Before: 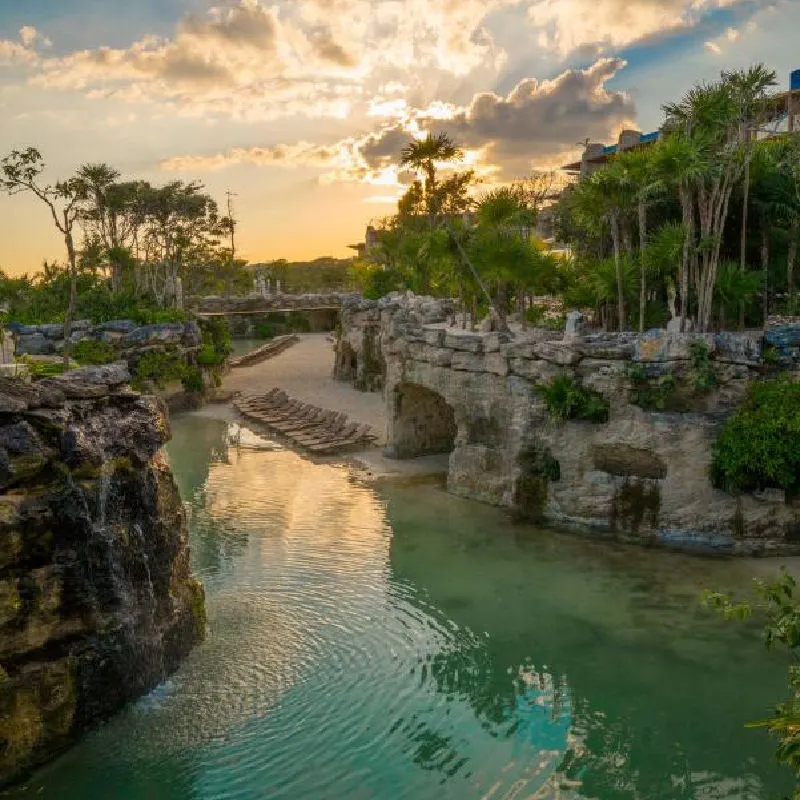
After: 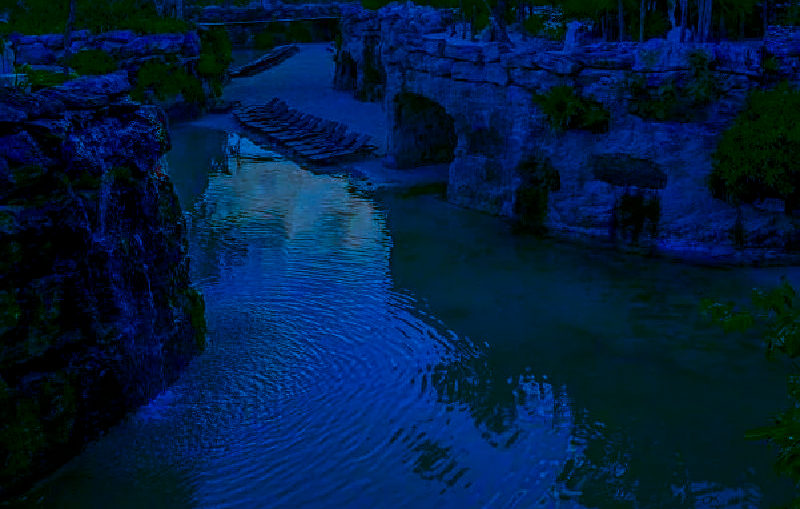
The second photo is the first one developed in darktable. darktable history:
exposure: black level correction 0.001, compensate exposure bias true, compensate highlight preservation false
crop and rotate: top 36.303%
filmic rgb: black relative exposure -7.65 EV, white relative exposure 4.56 EV, hardness 3.61
color balance rgb: perceptual saturation grading › global saturation 0.651%, global vibrance 20%
color calibration: gray › normalize channels true, illuminant as shot in camera, x 0.463, y 0.419, temperature 2654.7 K, gamut compression 0.025
sharpen: on, module defaults
contrast brightness saturation: brightness -0.993, saturation 0.986
